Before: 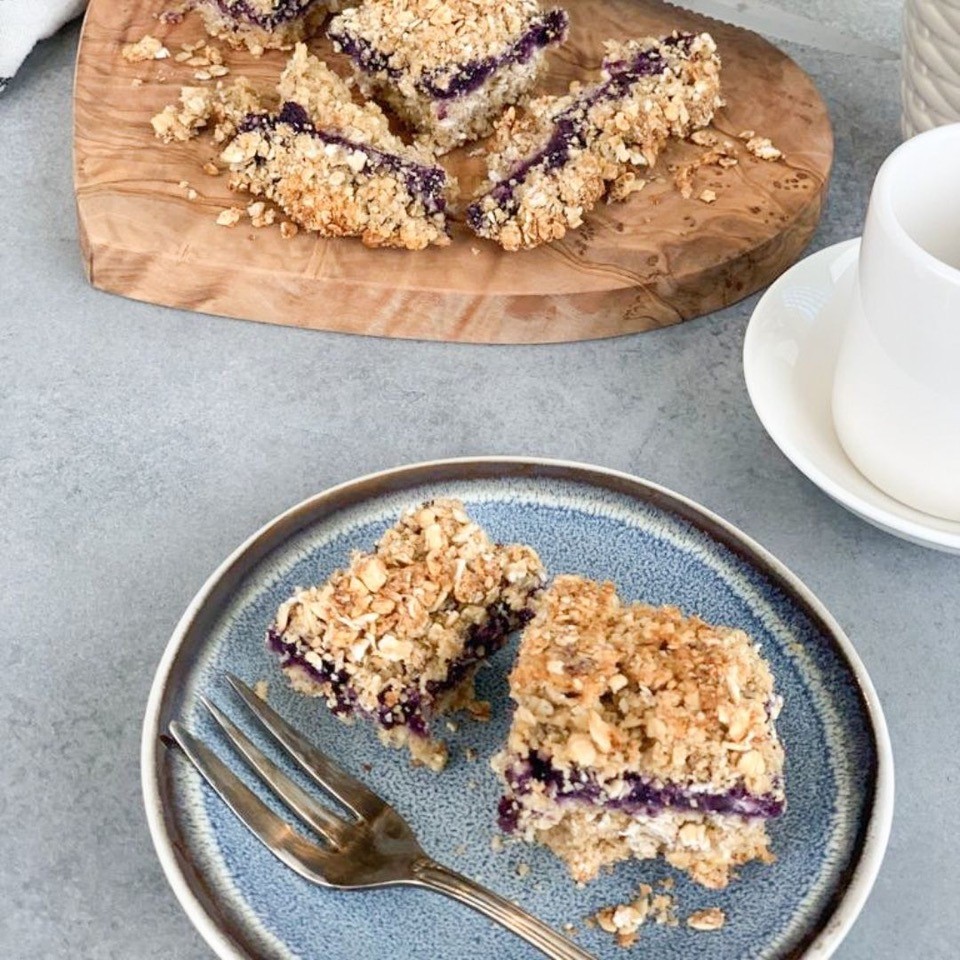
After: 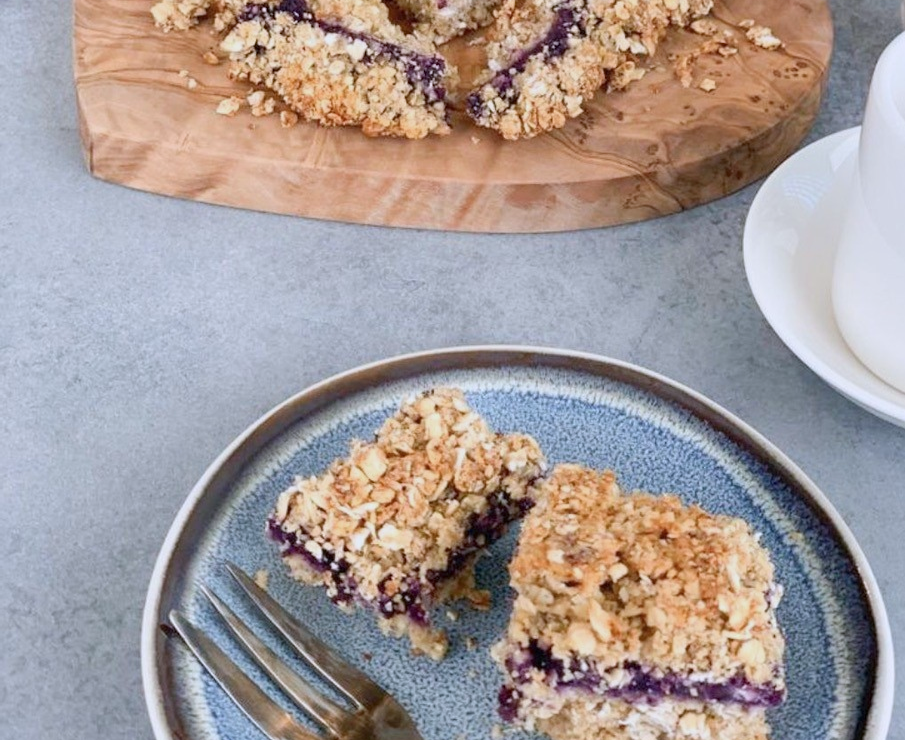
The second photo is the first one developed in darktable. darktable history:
crop and rotate: angle 0.03°, top 11.643%, right 5.651%, bottom 11.189%
color calibration: illuminant as shot in camera, x 0.358, y 0.373, temperature 4628.91 K
color balance rgb: contrast -10%
